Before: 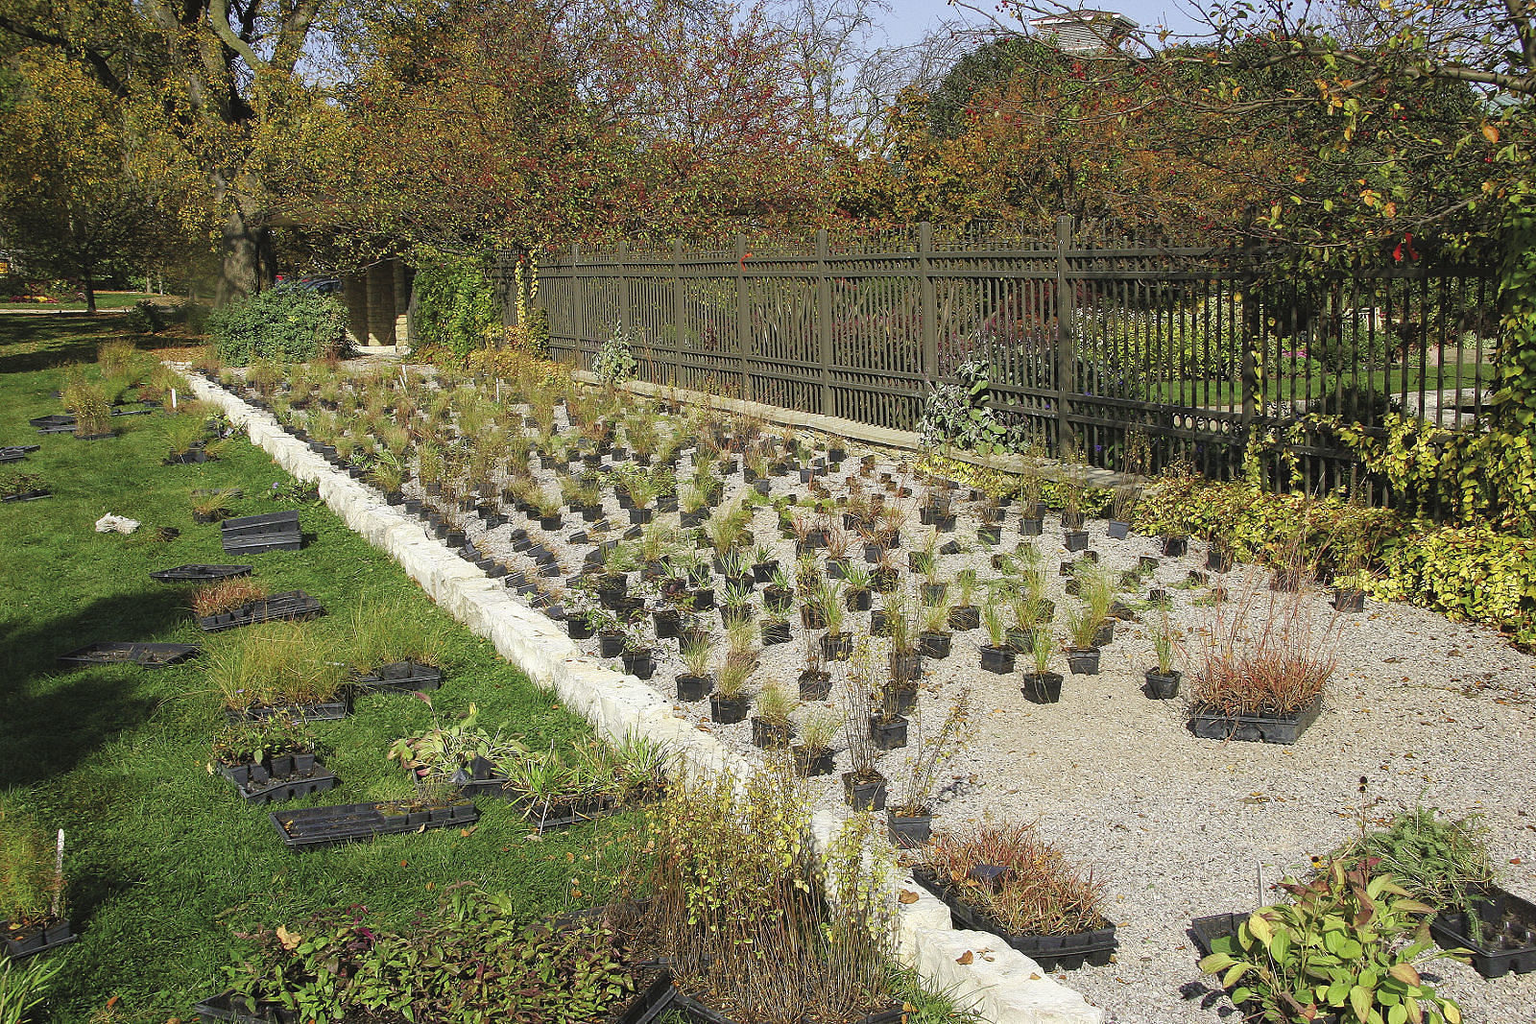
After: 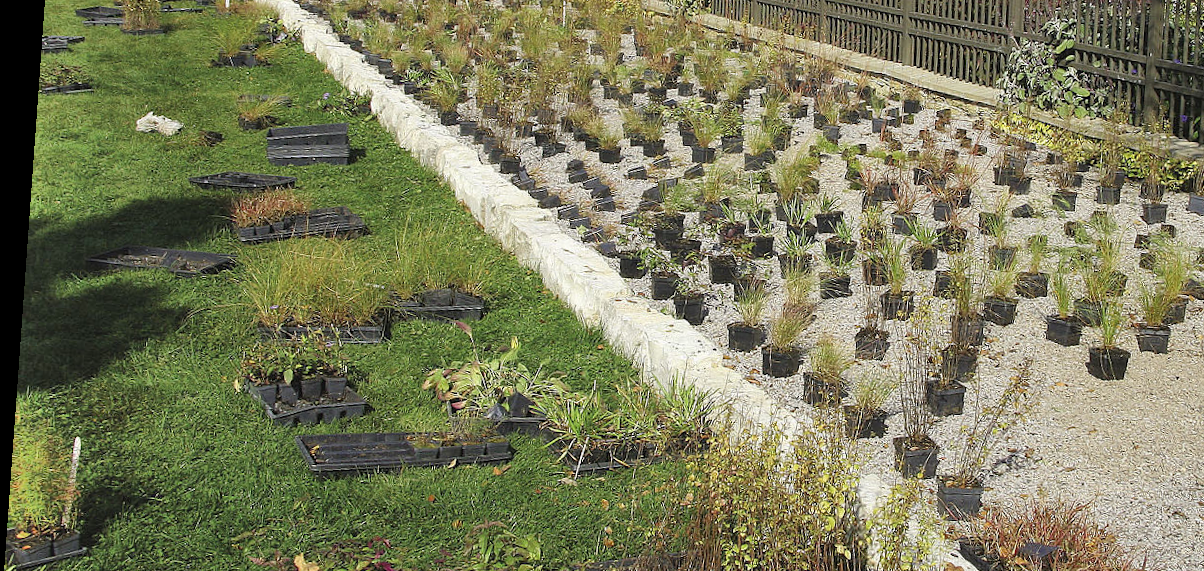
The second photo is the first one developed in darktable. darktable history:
crop: top 36.498%, right 27.964%, bottom 14.995%
rotate and perspective: rotation 4.1°, automatic cropping off
shadows and highlights: soften with gaussian
